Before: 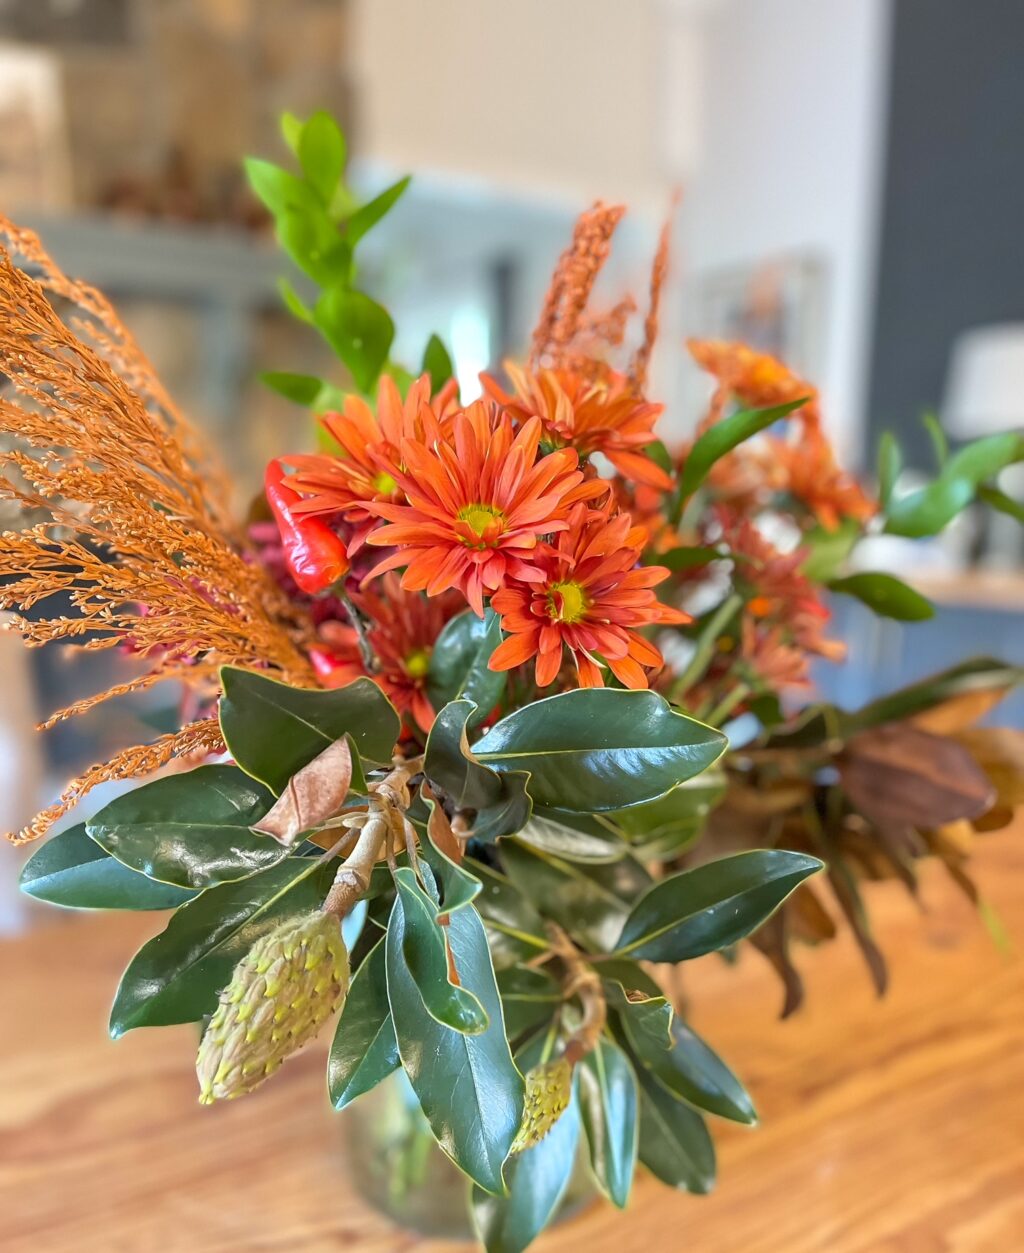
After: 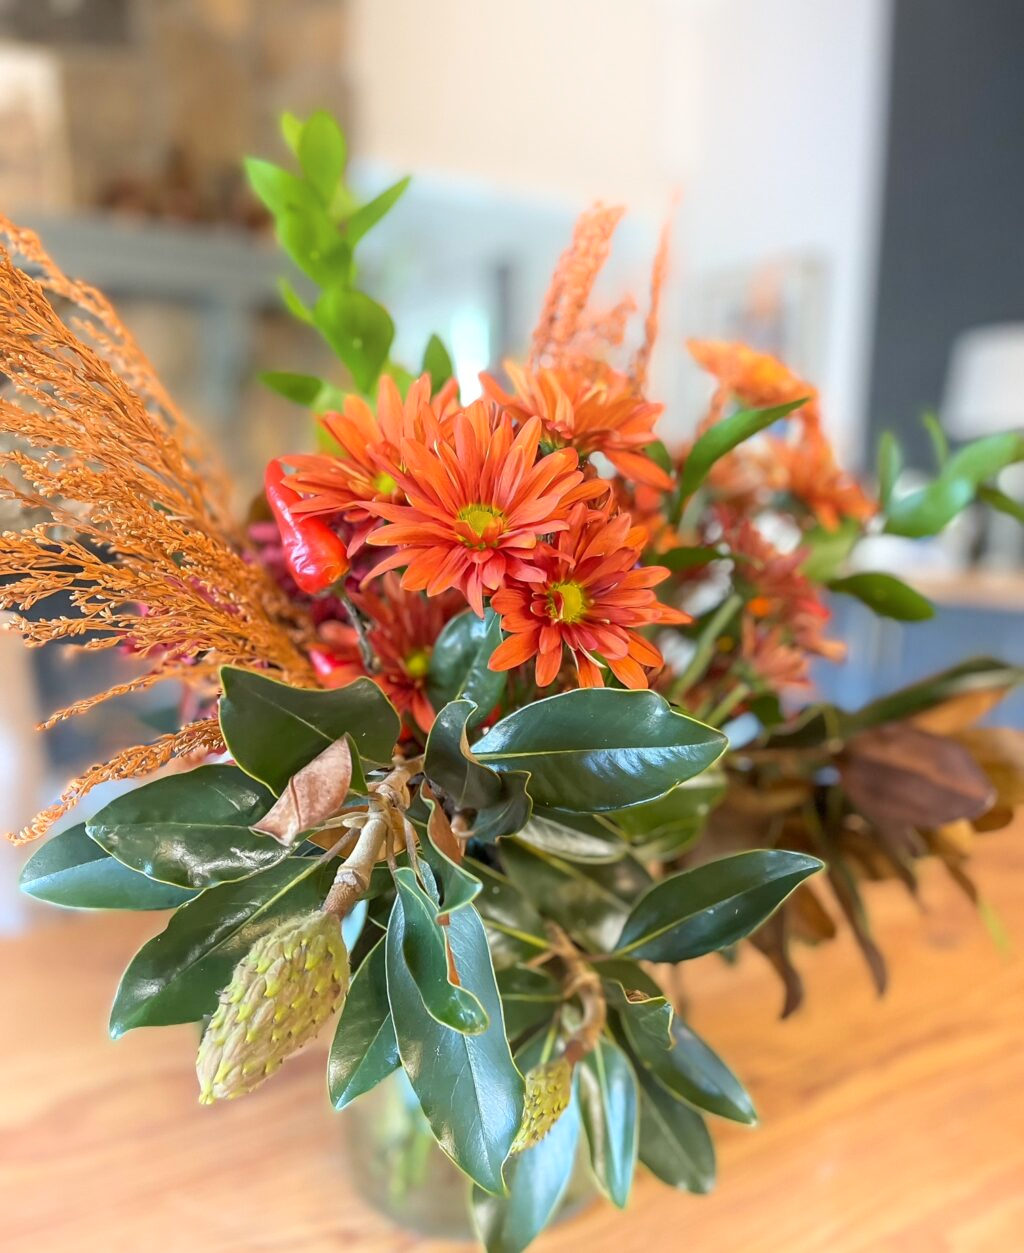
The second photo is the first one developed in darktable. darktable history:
shadows and highlights: shadows -89.18, highlights 88.46, soften with gaussian
